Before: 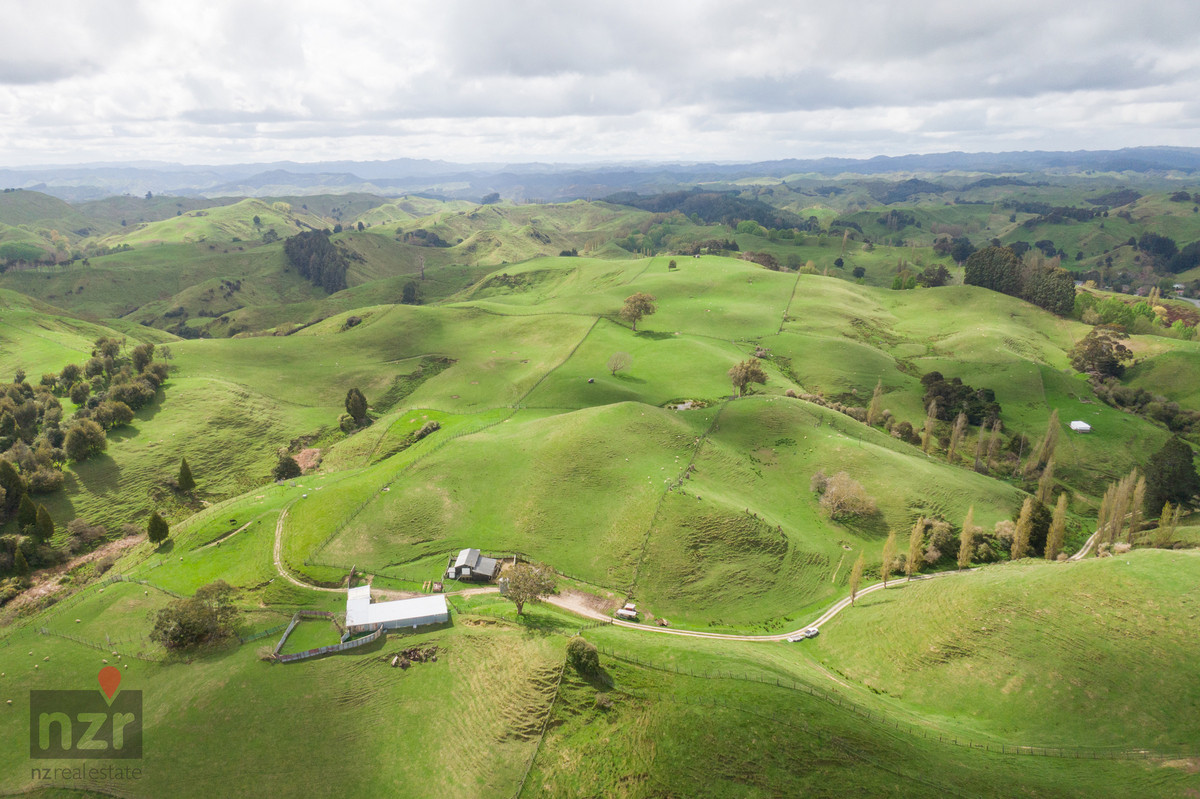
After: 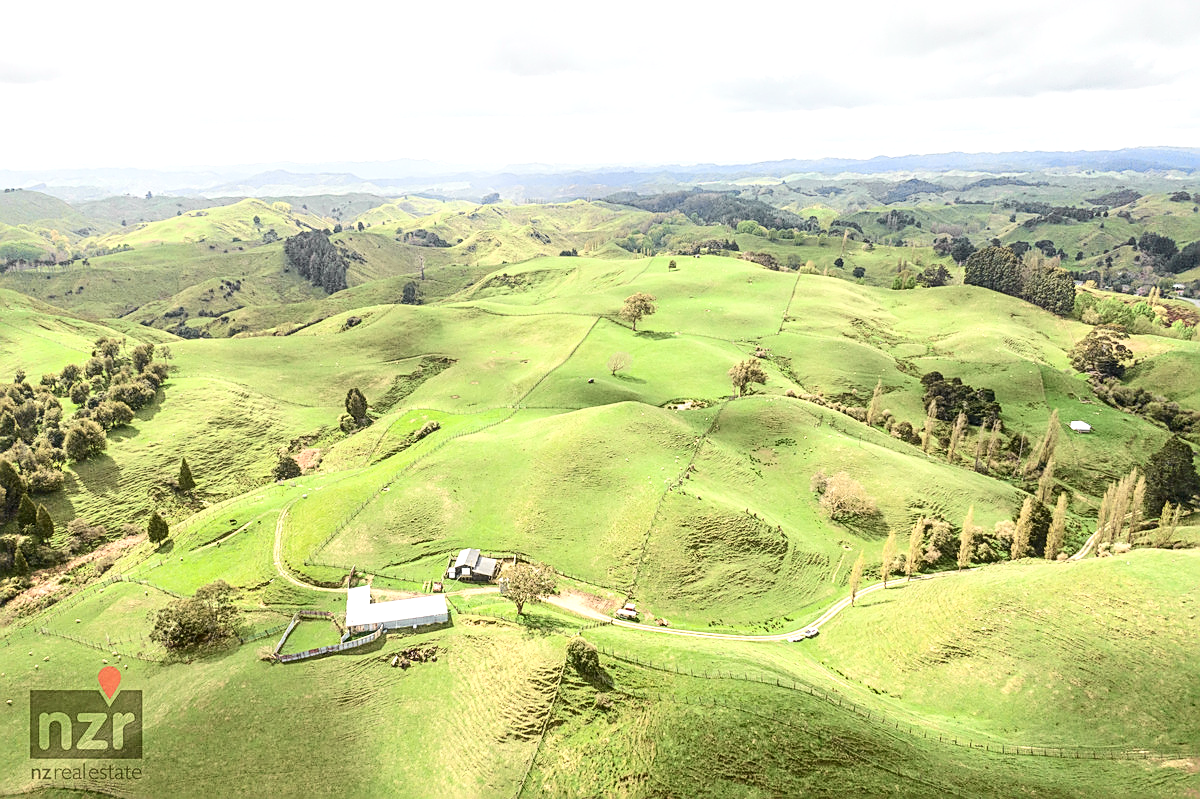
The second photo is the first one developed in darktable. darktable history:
sharpen: amount 0.887
local contrast: detail 130%
tone curve: curves: ch0 [(0, 0.026) (0.184, 0.172) (0.391, 0.468) (0.446, 0.56) (0.605, 0.758) (0.831, 0.931) (0.992, 1)]; ch1 [(0, 0) (0.437, 0.447) (0.501, 0.502) (0.538, 0.539) (0.574, 0.589) (0.617, 0.64) (0.699, 0.749) (0.859, 0.919) (1, 1)]; ch2 [(0, 0) (0.33, 0.301) (0.421, 0.443) (0.447, 0.482) (0.499, 0.509) (0.538, 0.564) (0.585, 0.615) (0.664, 0.664) (1, 1)], color space Lab, independent channels, preserve colors none
exposure: black level correction 0, exposure 0.498 EV, compensate highlight preservation false
